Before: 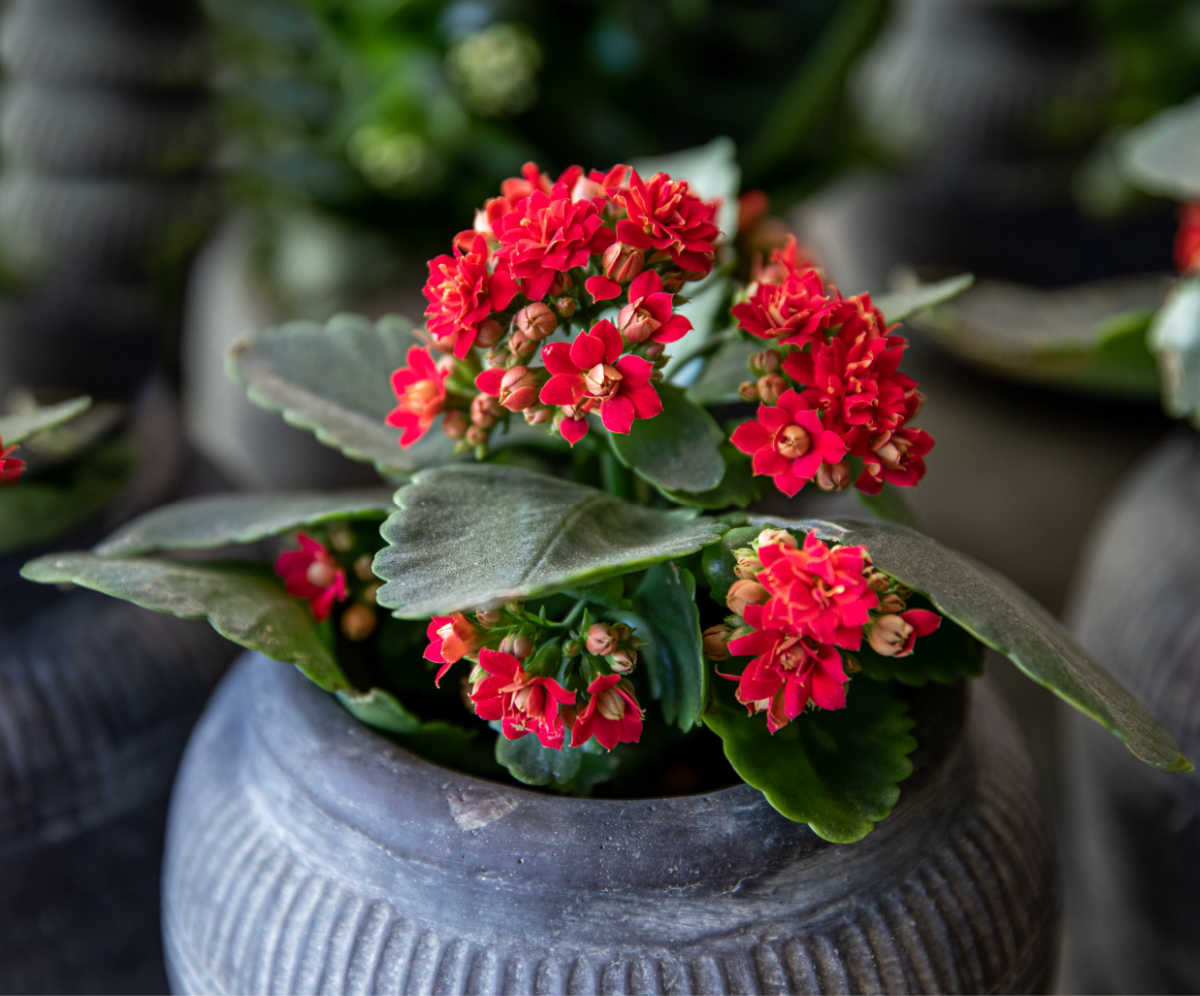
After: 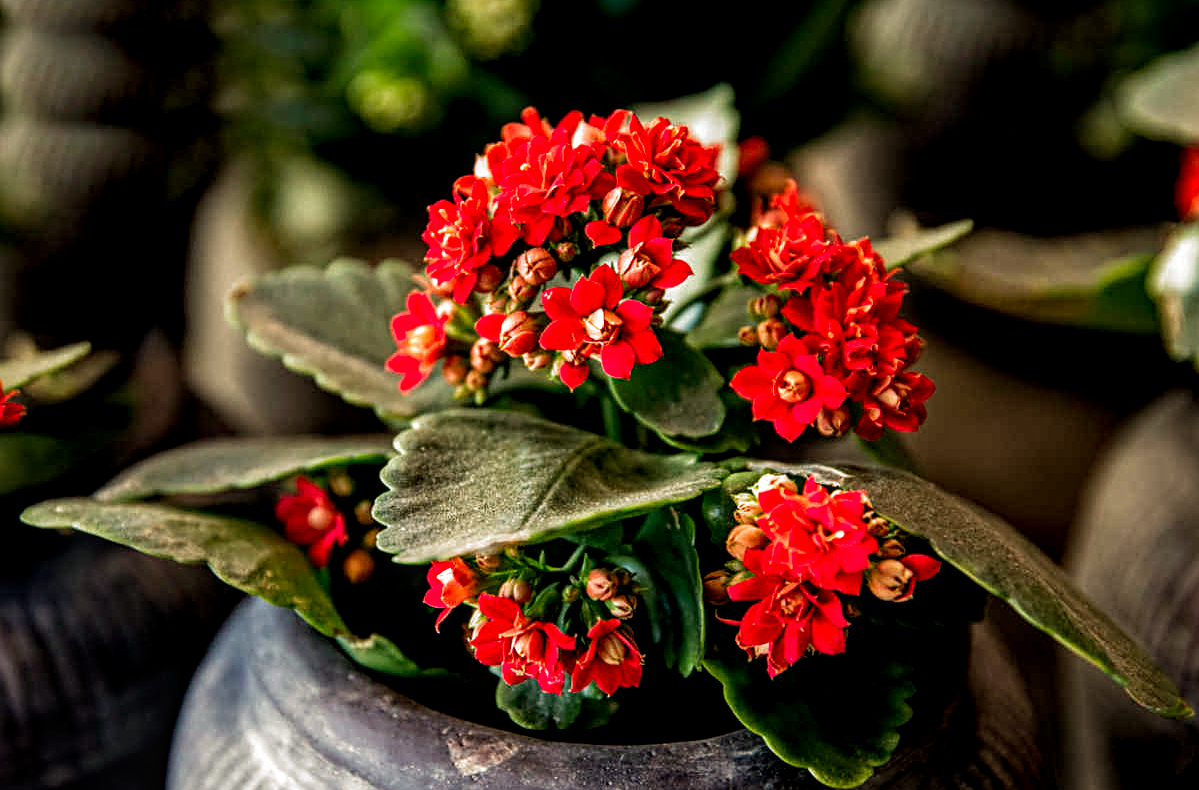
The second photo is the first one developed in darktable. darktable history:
sharpen: on, module defaults
tone equalizer: on, module defaults
haze removal: compatibility mode true, adaptive false
filmic rgb: black relative exposure -8.2 EV, white relative exposure 2.2 EV, threshold 3 EV, hardness 7.11, latitude 75%, contrast 1.325, highlights saturation mix -2%, shadows ↔ highlights balance 30%, preserve chrominance no, color science v5 (2021), contrast in shadows safe, contrast in highlights safe, enable highlight reconstruction true
local contrast: detail 130%
white balance: red 1.138, green 0.996, blue 0.812
crop and rotate: top 5.667%, bottom 14.937%
